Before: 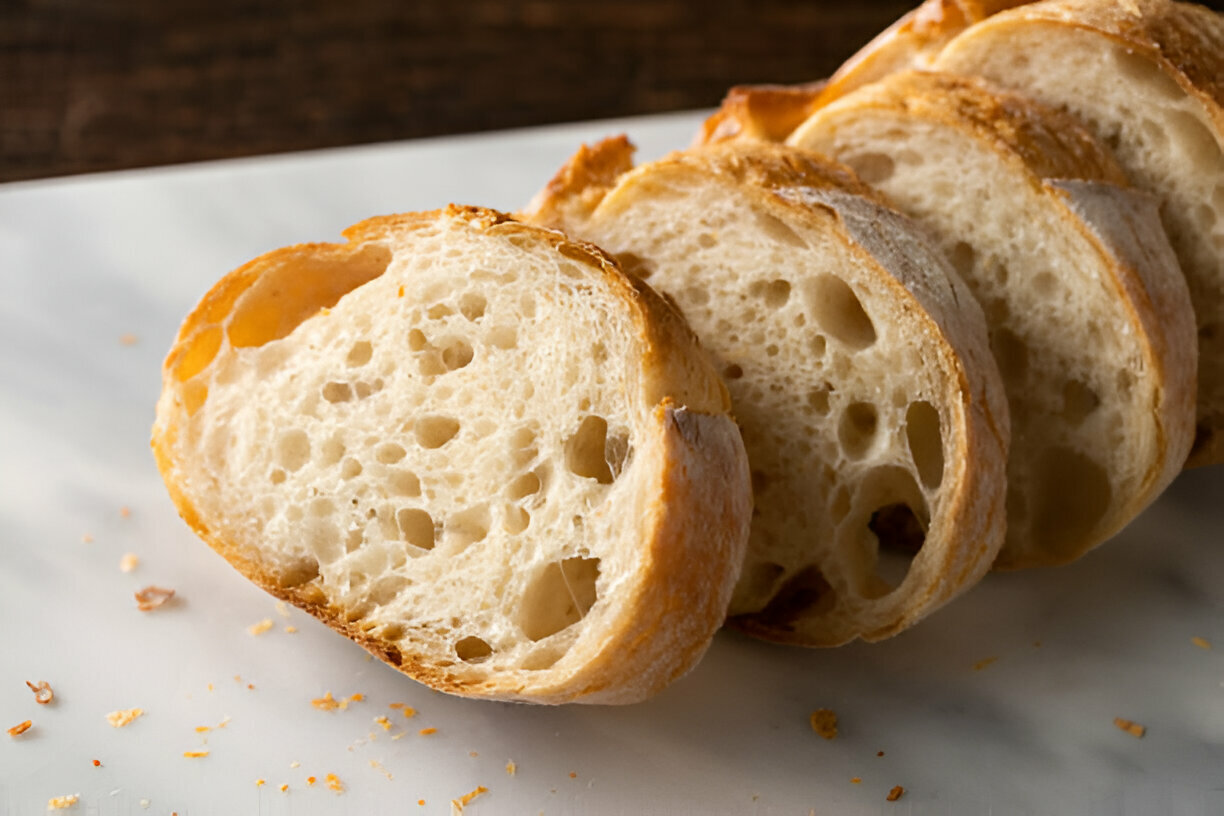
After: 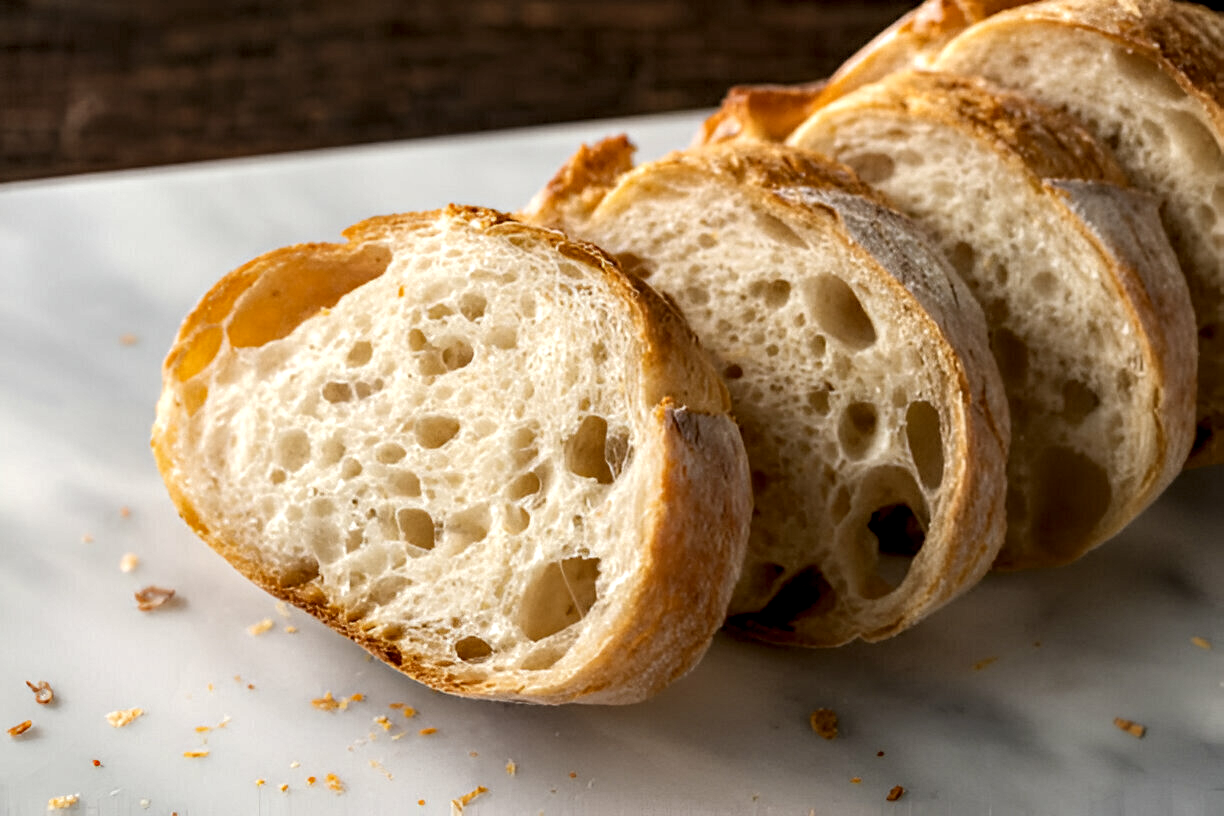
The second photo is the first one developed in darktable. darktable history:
local contrast: highlights 104%, shadows 100%, detail 199%, midtone range 0.2
